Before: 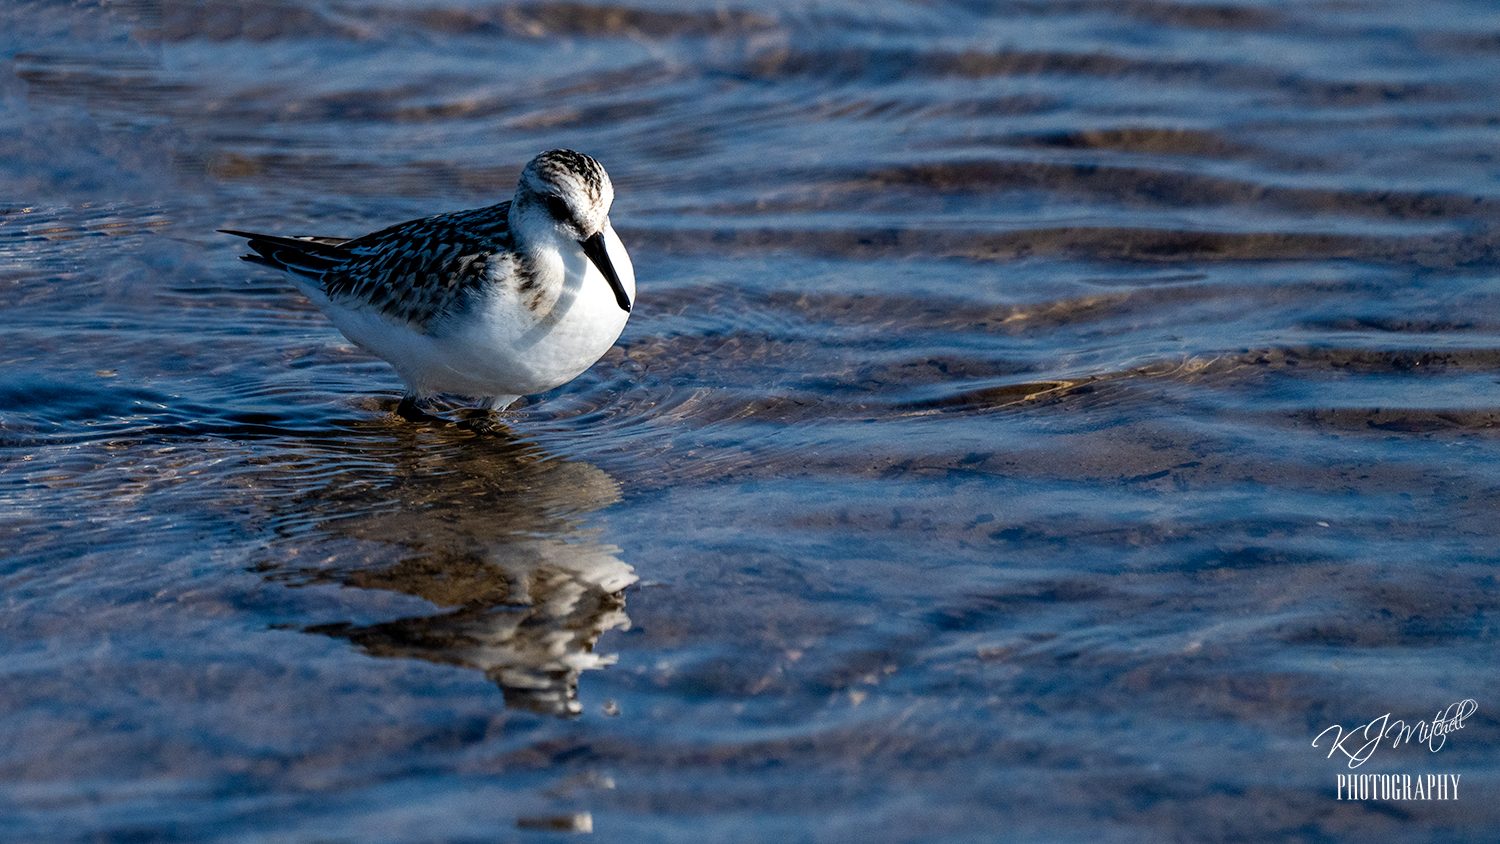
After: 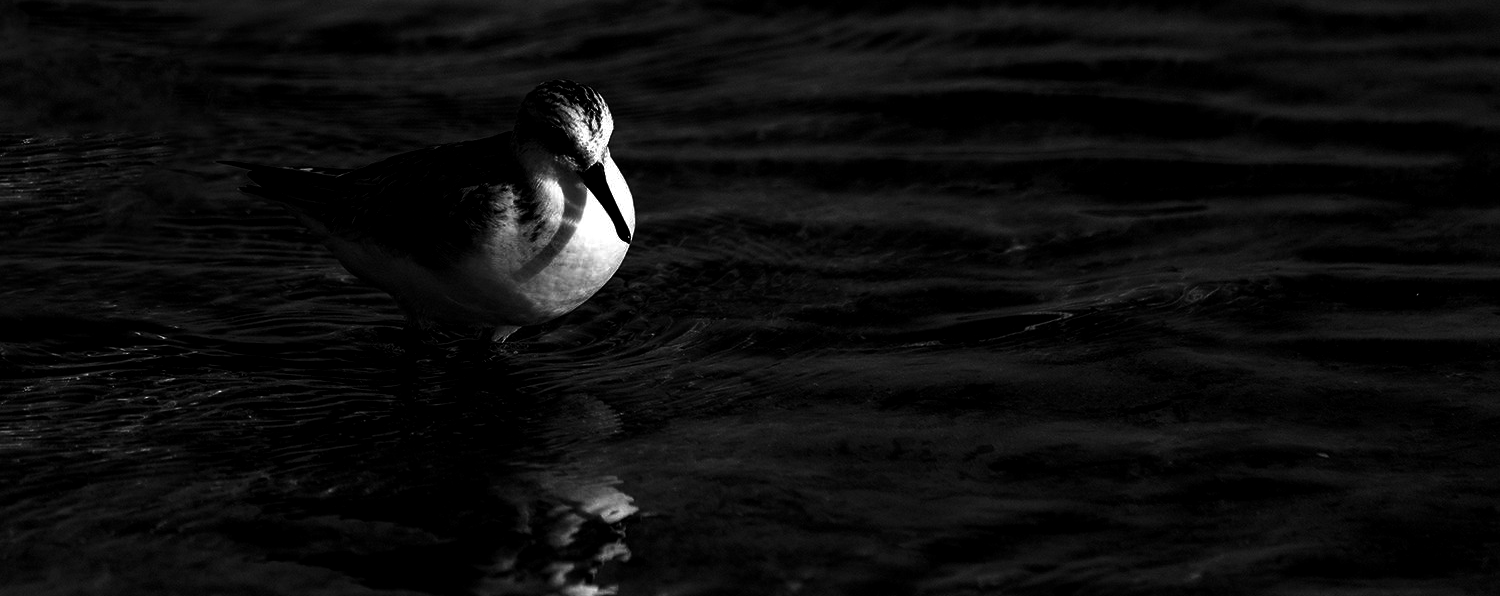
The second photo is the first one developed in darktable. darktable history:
white balance: red 0.978, blue 0.999
levels: levels [0.016, 0.492, 0.969]
contrast brightness saturation: contrast 0.02, brightness -1, saturation -1
crop and rotate: top 8.293%, bottom 20.996%
